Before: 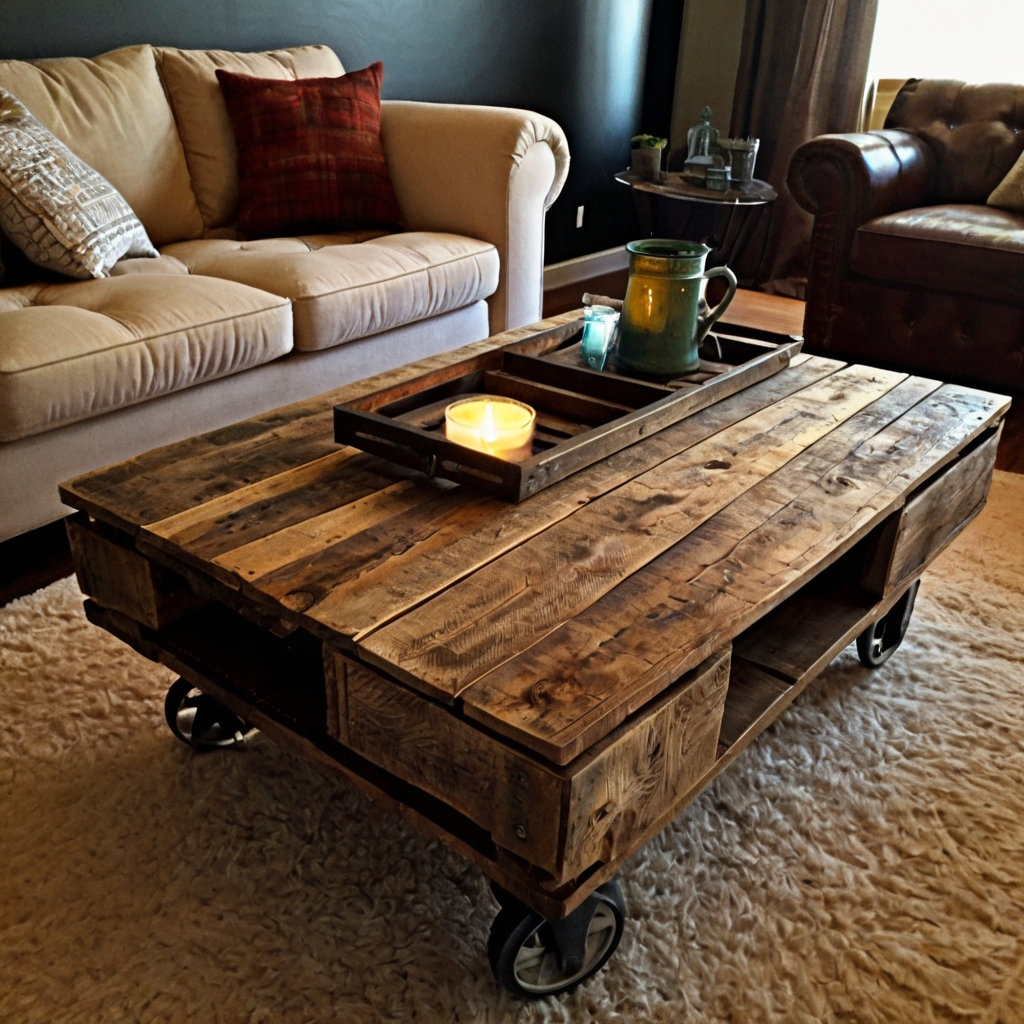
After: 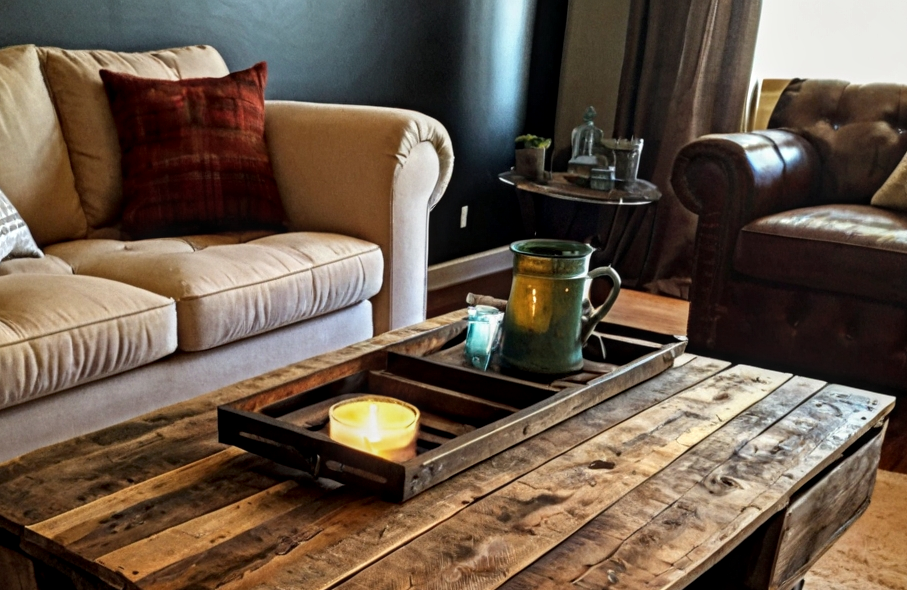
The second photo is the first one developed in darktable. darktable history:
local contrast: detail 130%
crop and rotate: left 11.397%, bottom 42.333%
